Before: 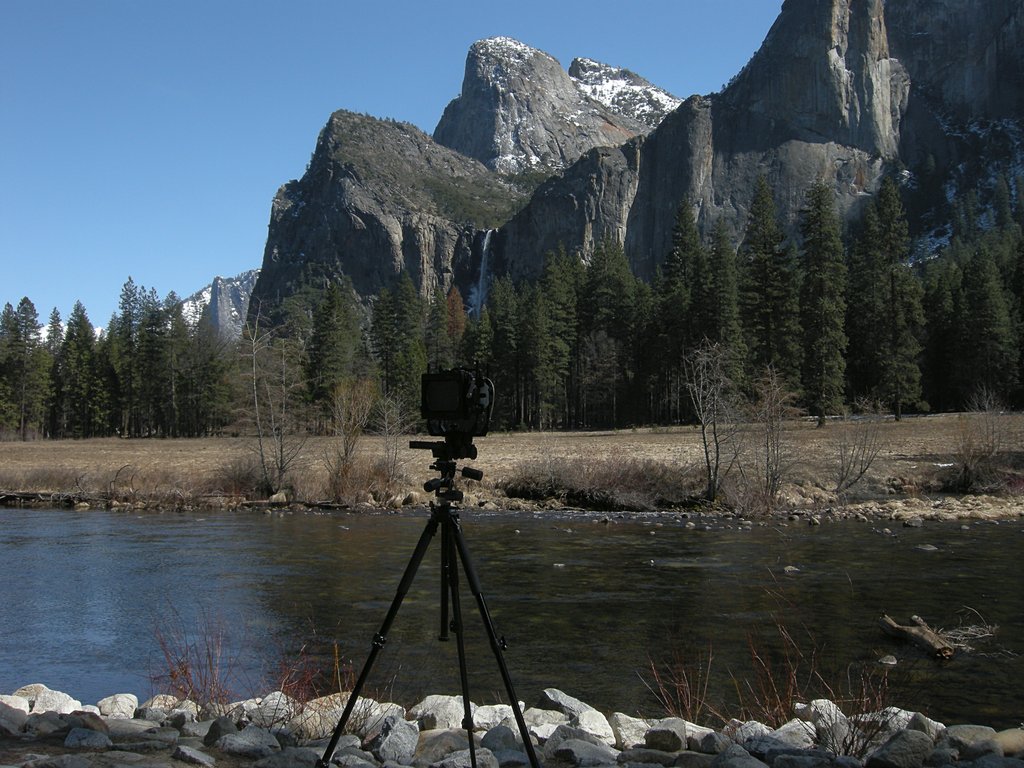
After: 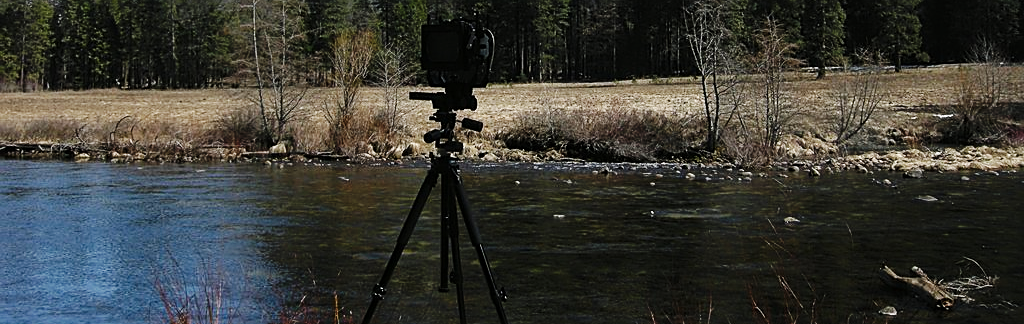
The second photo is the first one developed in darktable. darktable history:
base curve: curves: ch0 [(0, 0) (0.036, 0.025) (0.121, 0.166) (0.206, 0.329) (0.605, 0.79) (1, 1)], preserve colors none
sharpen: on, module defaults
crop: top 45.551%, bottom 12.262%
